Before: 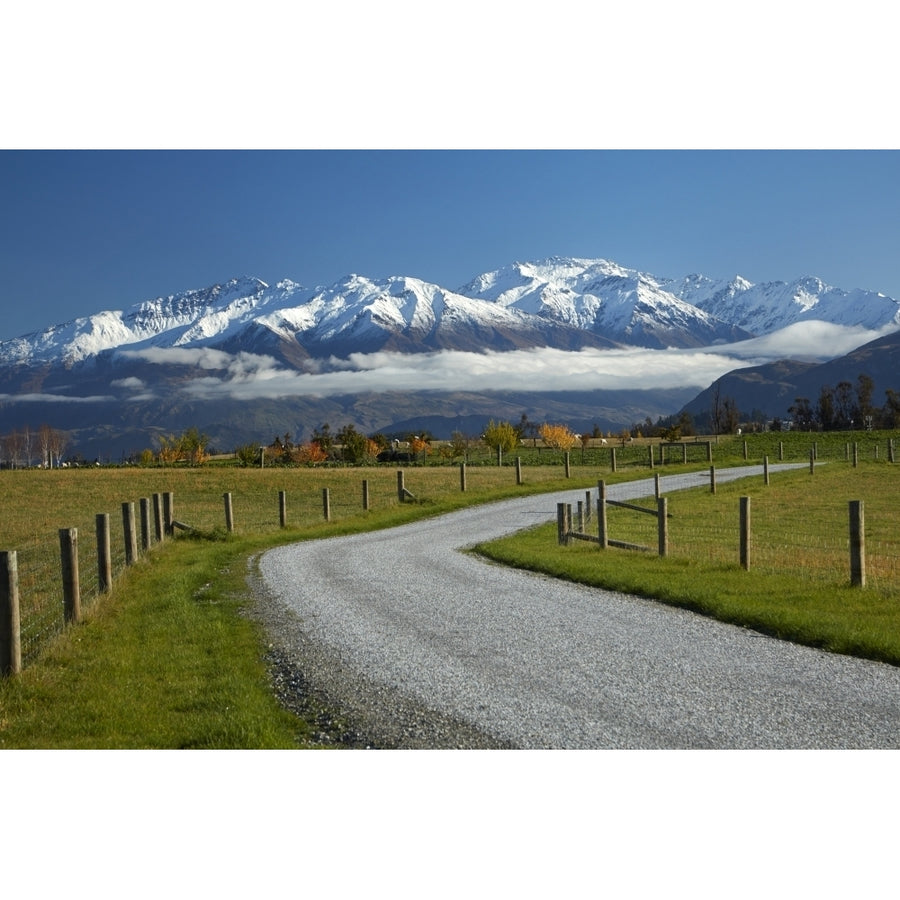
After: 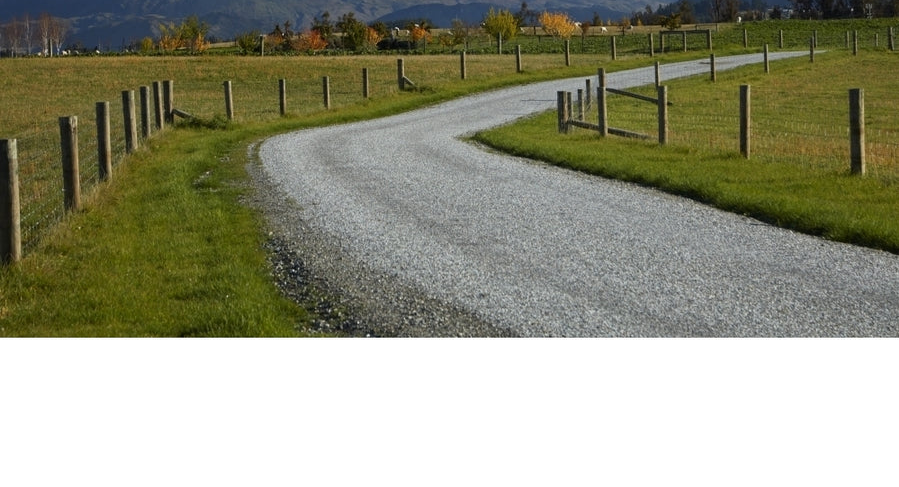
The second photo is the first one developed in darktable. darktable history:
crop and rotate: top 45.875%, right 0.101%
